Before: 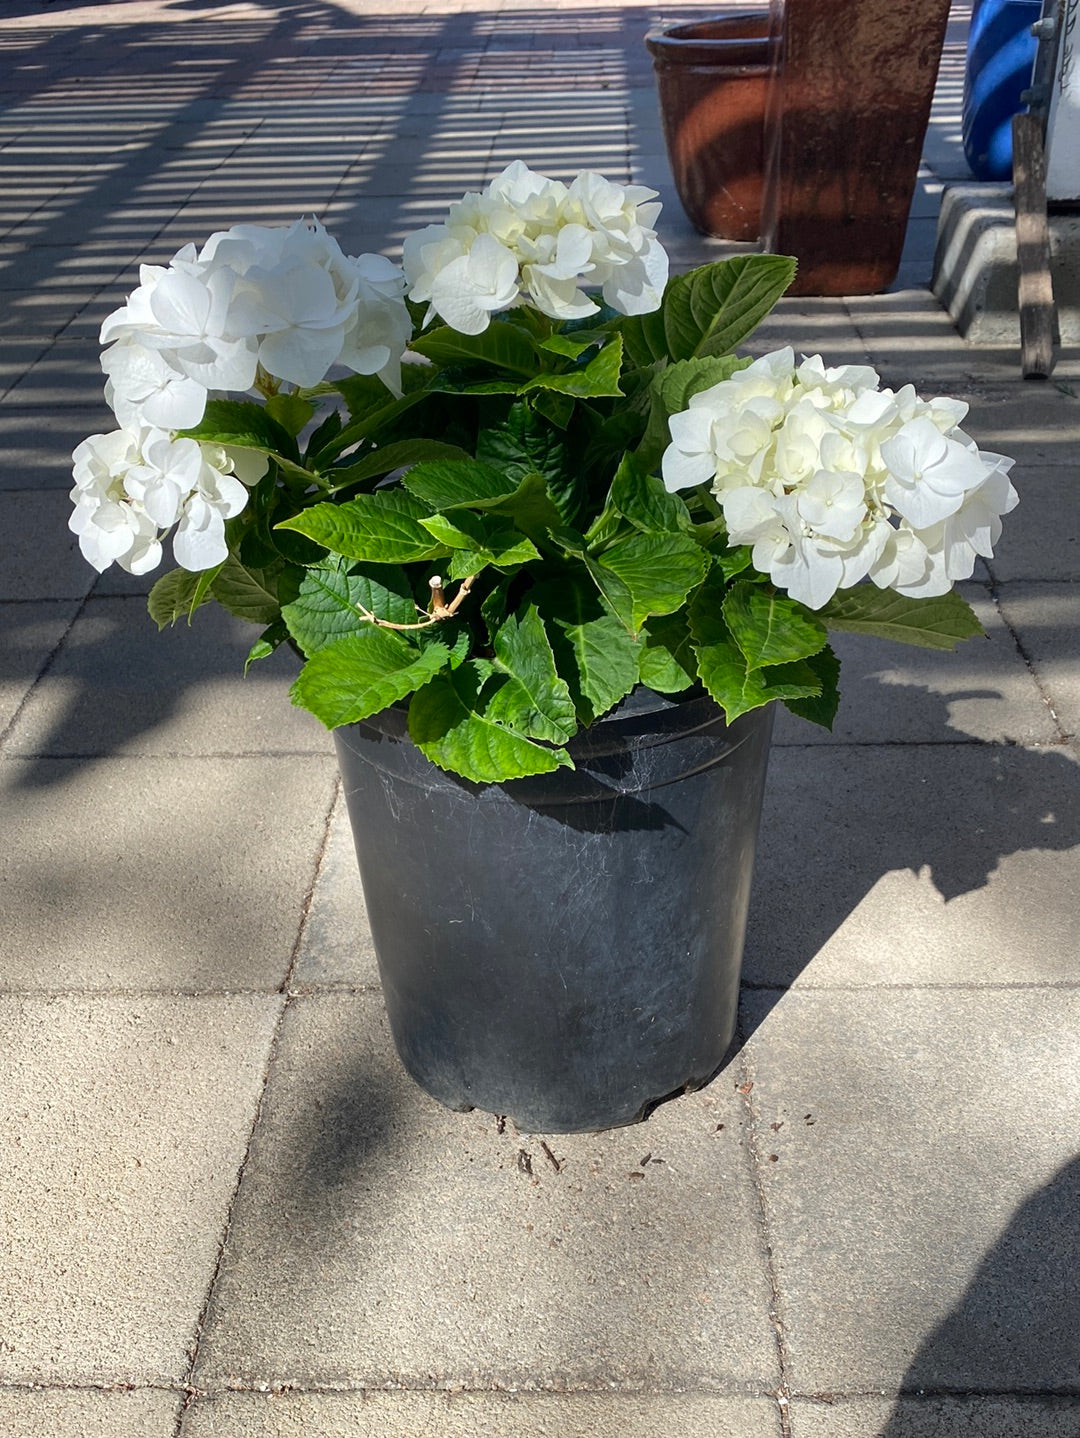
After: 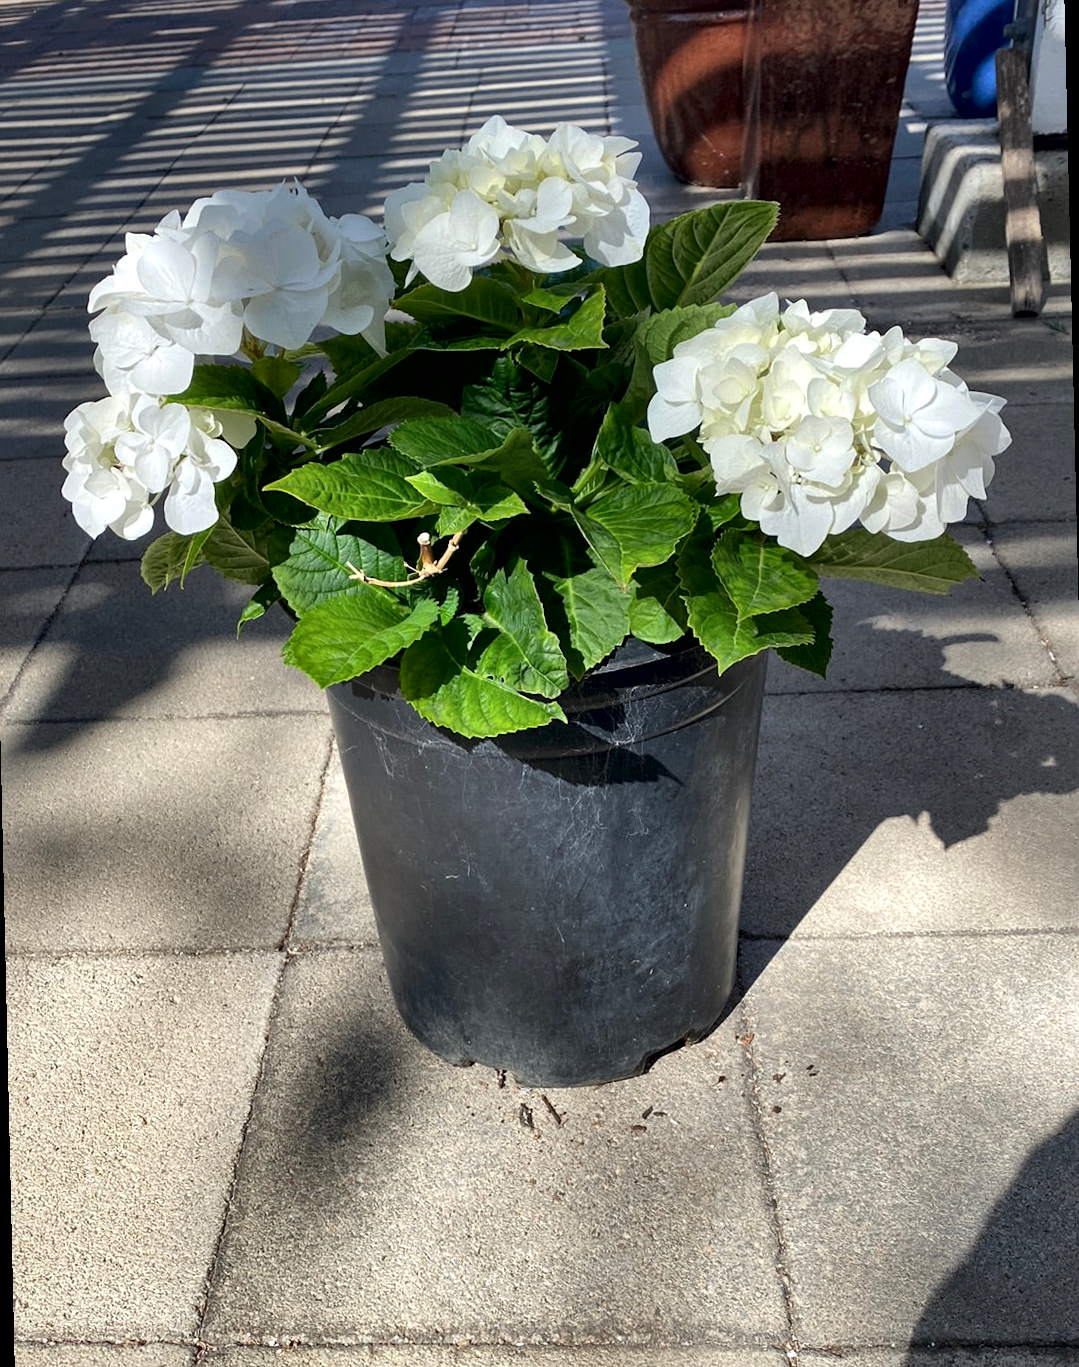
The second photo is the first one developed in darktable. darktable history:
exposure: compensate highlight preservation false
rotate and perspective: rotation -1.32°, lens shift (horizontal) -0.031, crop left 0.015, crop right 0.985, crop top 0.047, crop bottom 0.982
local contrast: mode bilateral grid, contrast 25, coarseness 60, detail 151%, midtone range 0.2
